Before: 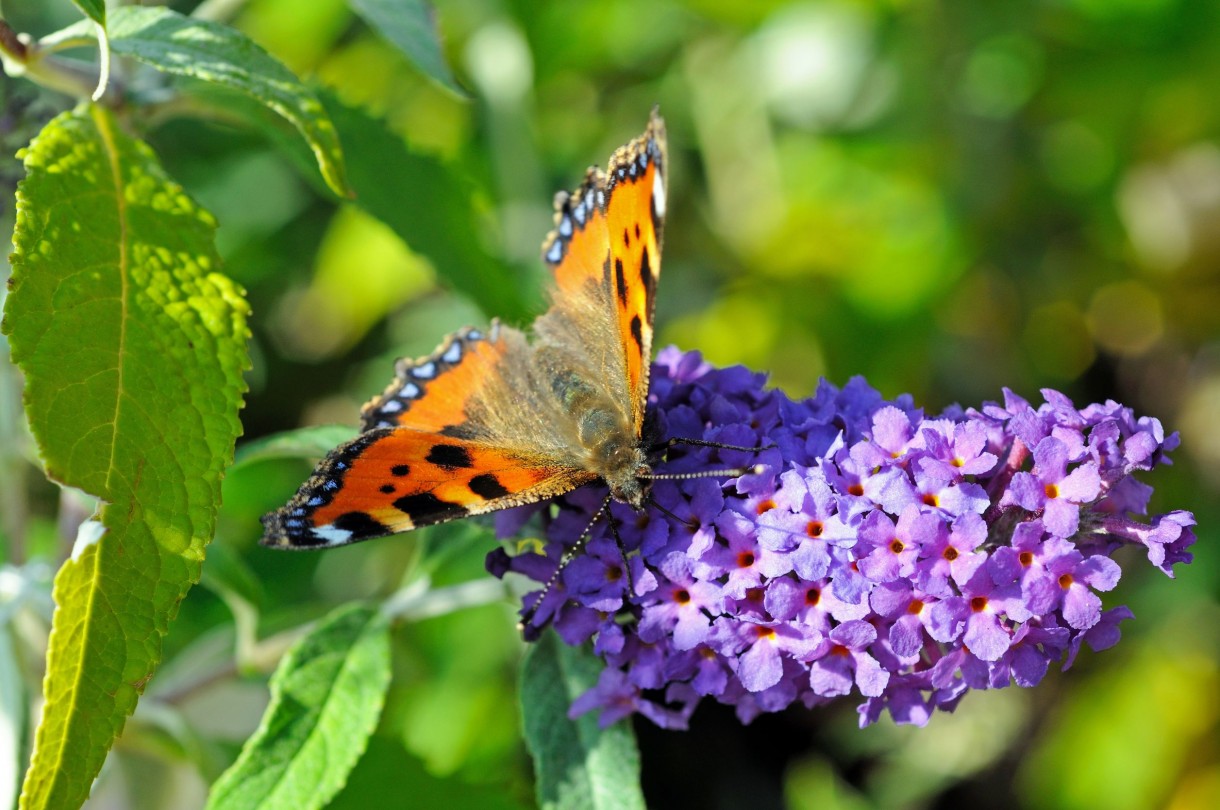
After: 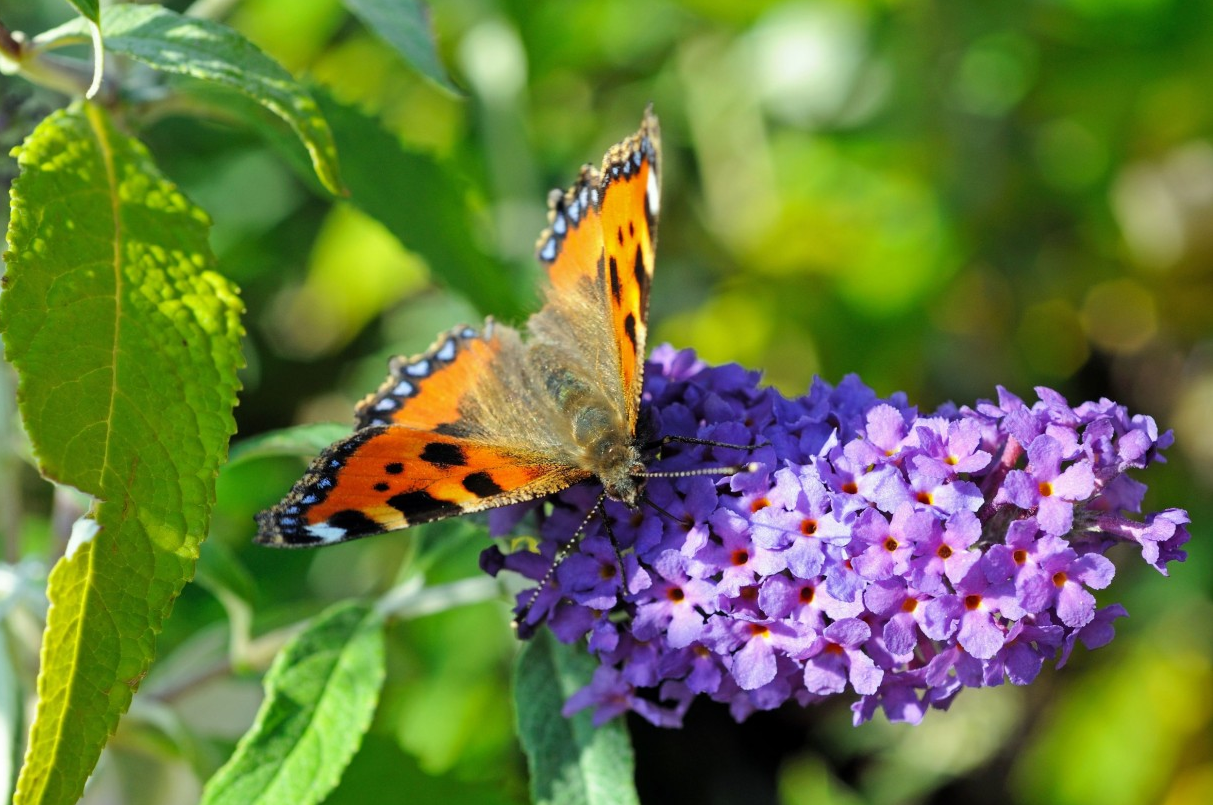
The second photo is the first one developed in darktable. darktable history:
crop and rotate: left 0.495%, top 0.248%, bottom 0.308%
